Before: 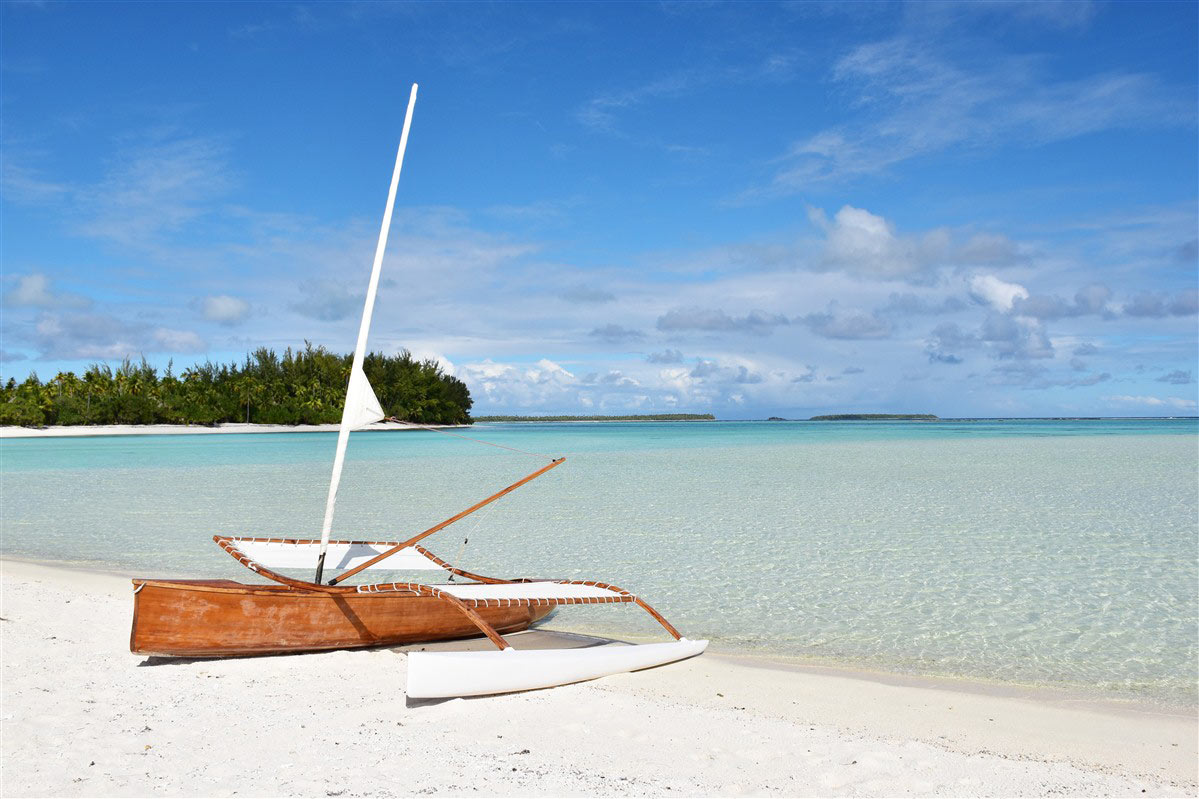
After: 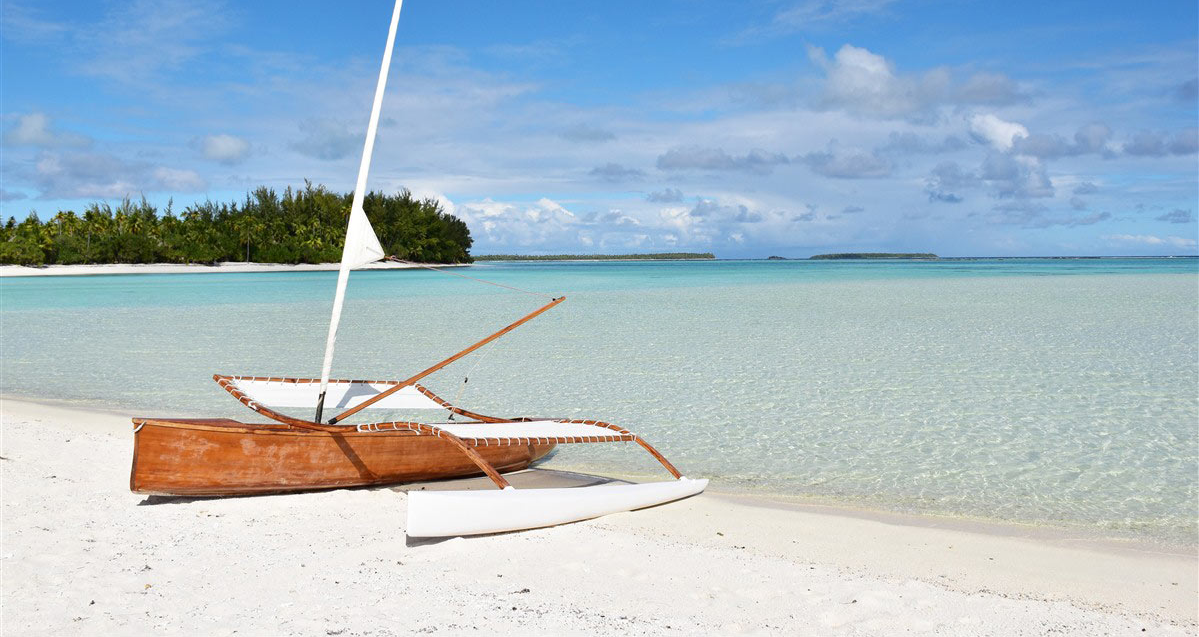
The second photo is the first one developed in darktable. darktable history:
crop and rotate: top 20.156%
